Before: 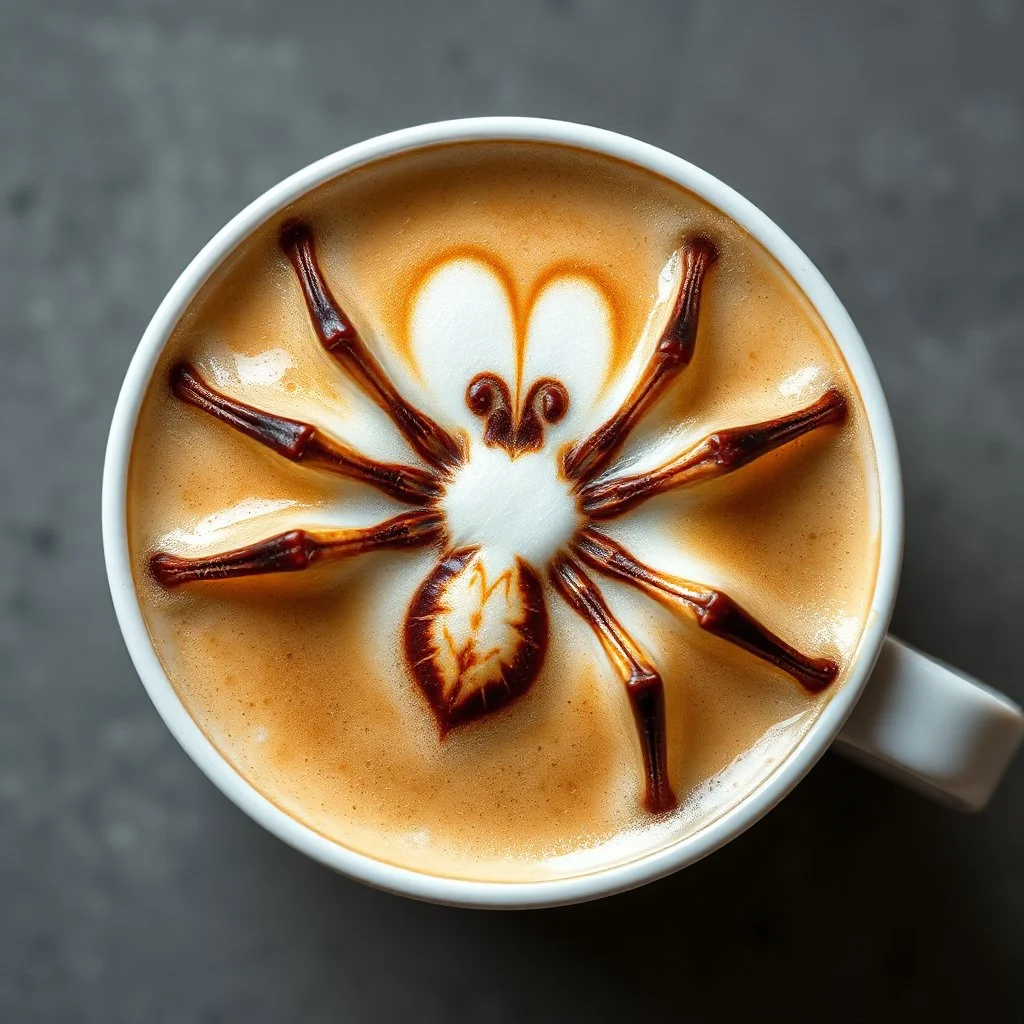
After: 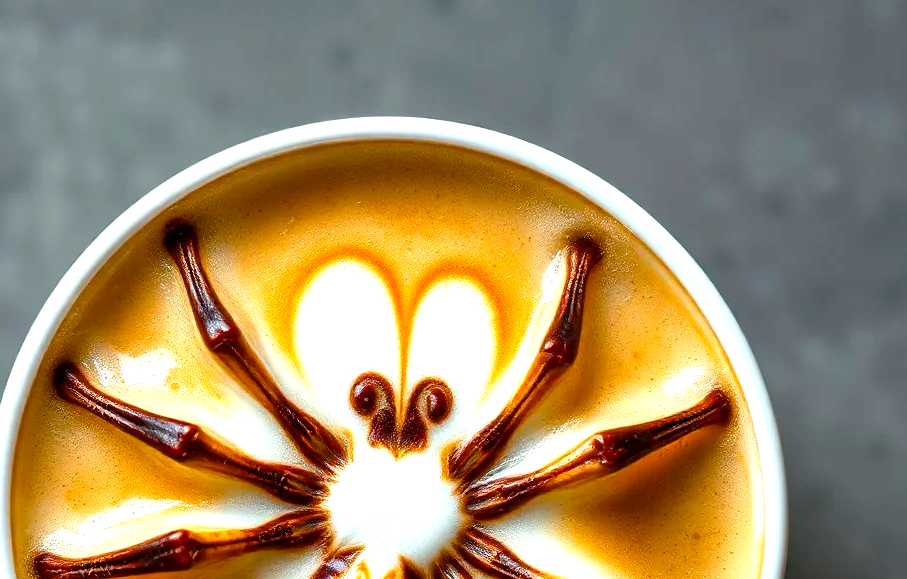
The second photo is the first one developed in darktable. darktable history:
contrast brightness saturation: saturation -0.044
color balance rgb: perceptual saturation grading › global saturation 20%, perceptual saturation grading › highlights 3.72%, perceptual saturation grading › shadows 50.23%
crop and rotate: left 11.373%, bottom 43.439%
exposure: black level correction 0.002, exposure 0.675 EV, compensate highlight preservation false
